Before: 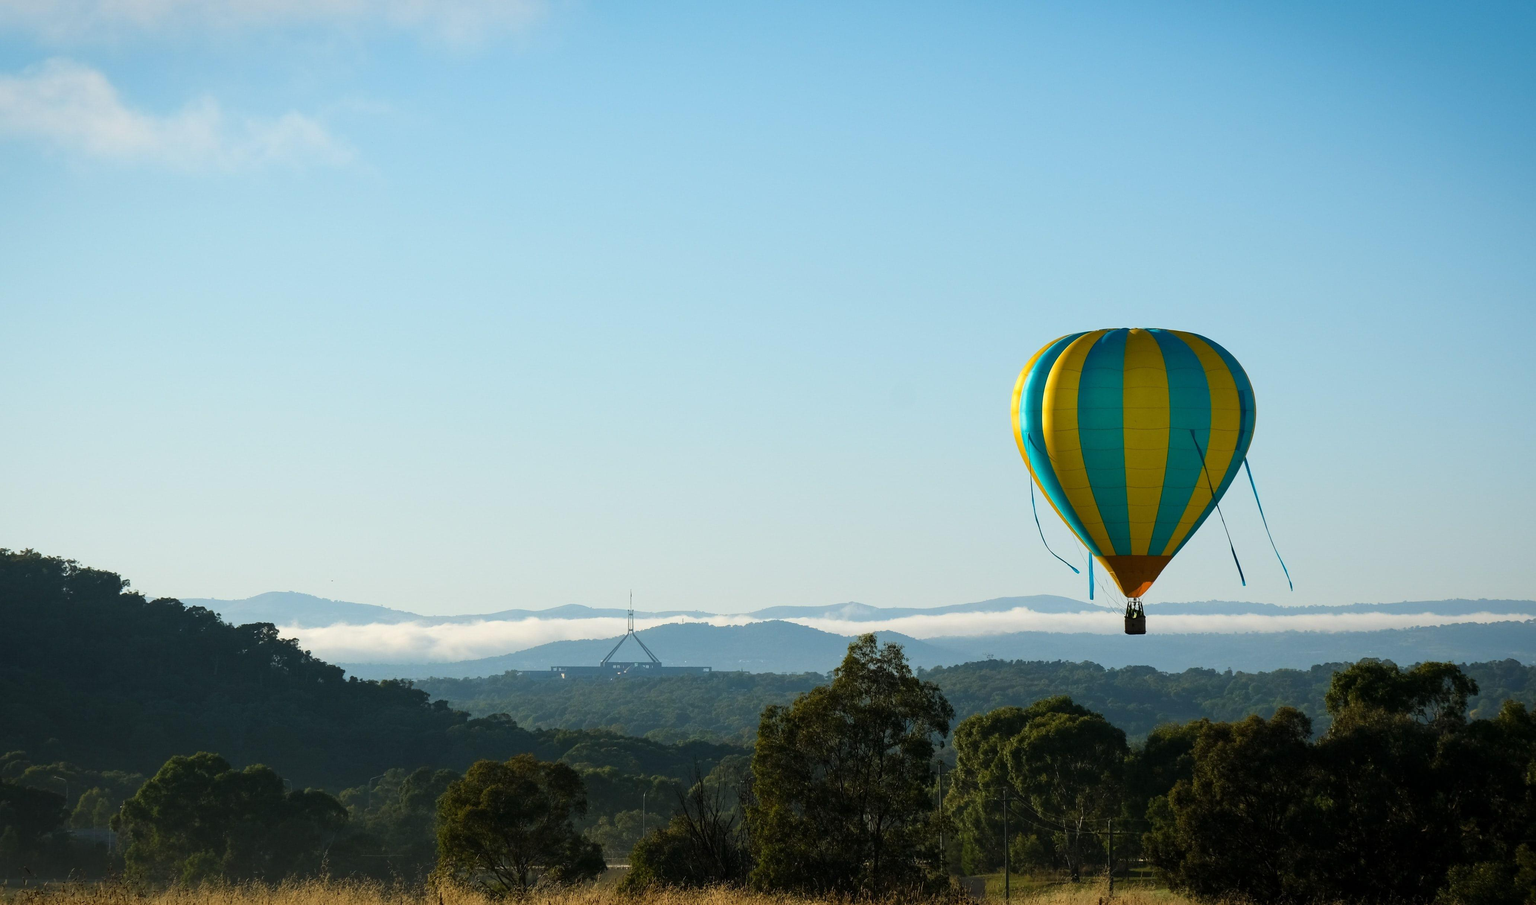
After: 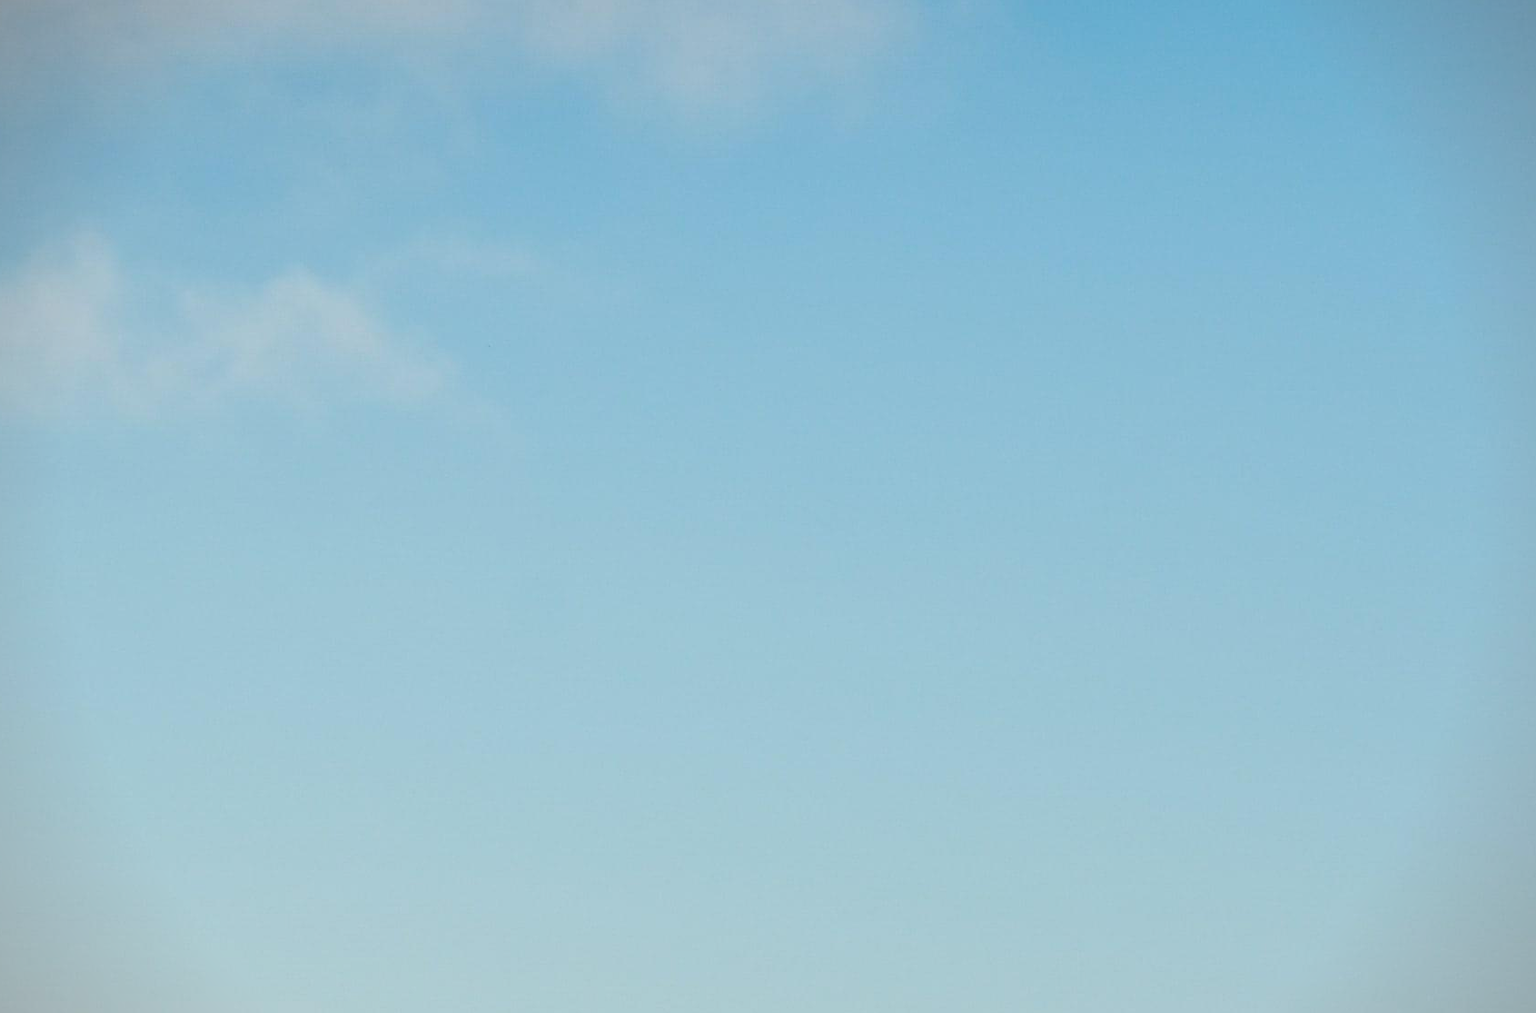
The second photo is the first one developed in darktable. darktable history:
base curve: curves: ch0 [(0, 0) (0.297, 0.298) (1, 1)], preserve colors none
color balance rgb: perceptual saturation grading › global saturation 27.208%, perceptual saturation grading › highlights -28.967%, perceptual saturation grading › mid-tones 15.861%, perceptual saturation grading › shadows 33.93%, global vibrance 14.902%
exposure: exposure -0.336 EV, compensate highlight preservation false
crop and rotate: left 11.199%, top 0.085%, right 47.803%, bottom 54.002%
tone curve: curves: ch0 [(0, 0) (0.058, 0.037) (0.214, 0.183) (0.304, 0.288) (0.561, 0.554) (0.687, 0.677) (0.768, 0.768) (0.858, 0.861) (0.987, 0.945)]; ch1 [(0, 0) (0.172, 0.123) (0.312, 0.296) (0.432, 0.448) (0.471, 0.469) (0.502, 0.5) (0.521, 0.505) (0.565, 0.569) (0.663, 0.663) (0.703, 0.721) (0.857, 0.917) (1, 1)]; ch2 [(0, 0) (0.411, 0.424) (0.485, 0.497) (0.502, 0.5) (0.517, 0.511) (0.556, 0.562) (0.626, 0.594) (0.709, 0.661) (1, 1)]
vignetting: fall-off start 91.82%
